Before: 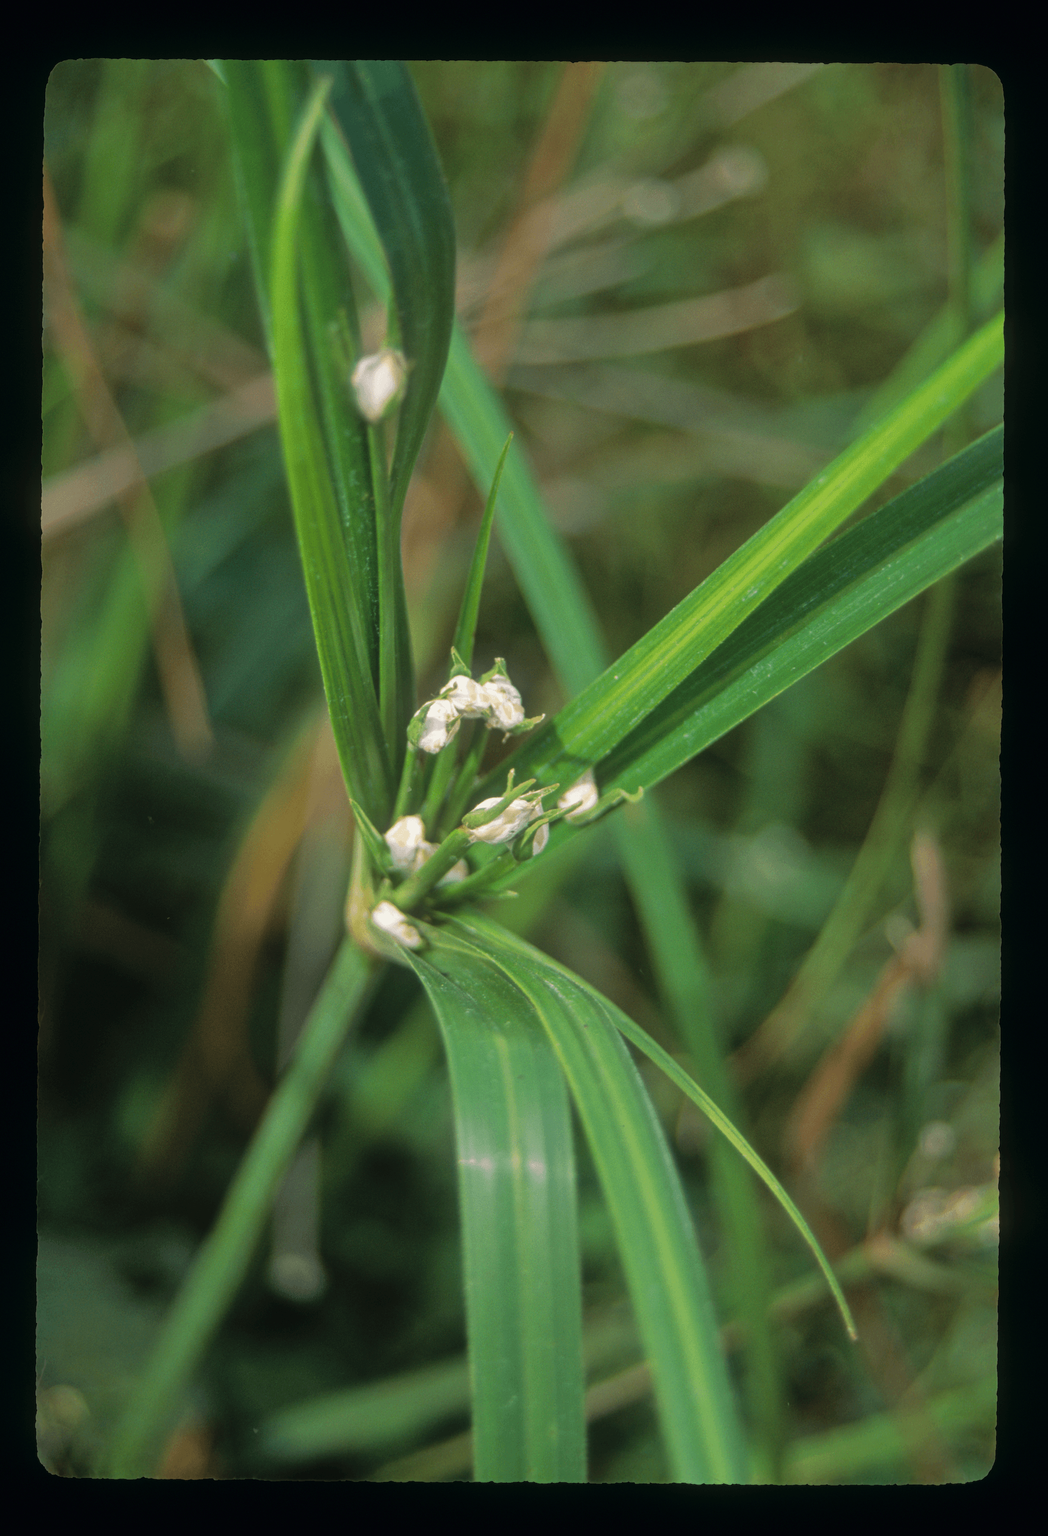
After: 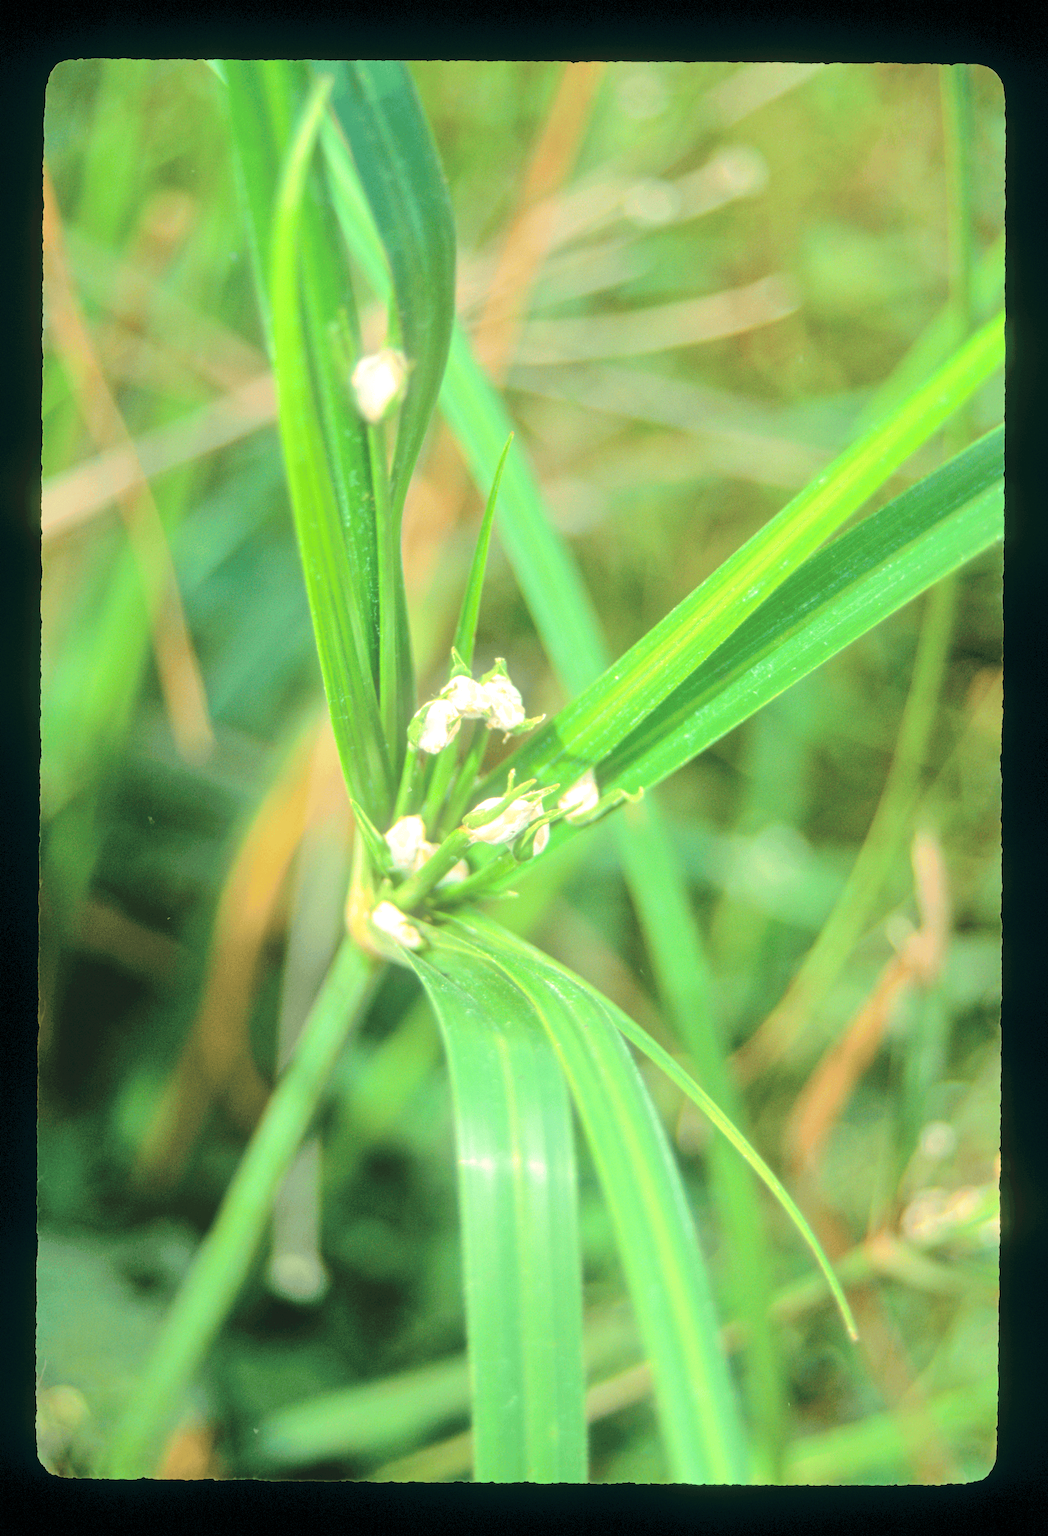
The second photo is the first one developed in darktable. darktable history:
tone curve: curves: ch0 [(0, 0) (0.07, 0.057) (0.15, 0.177) (0.352, 0.445) (0.59, 0.703) (0.857, 0.908) (1, 1)], color space Lab, linked channels, preserve colors none
levels: levels [0.008, 0.318, 0.836]
